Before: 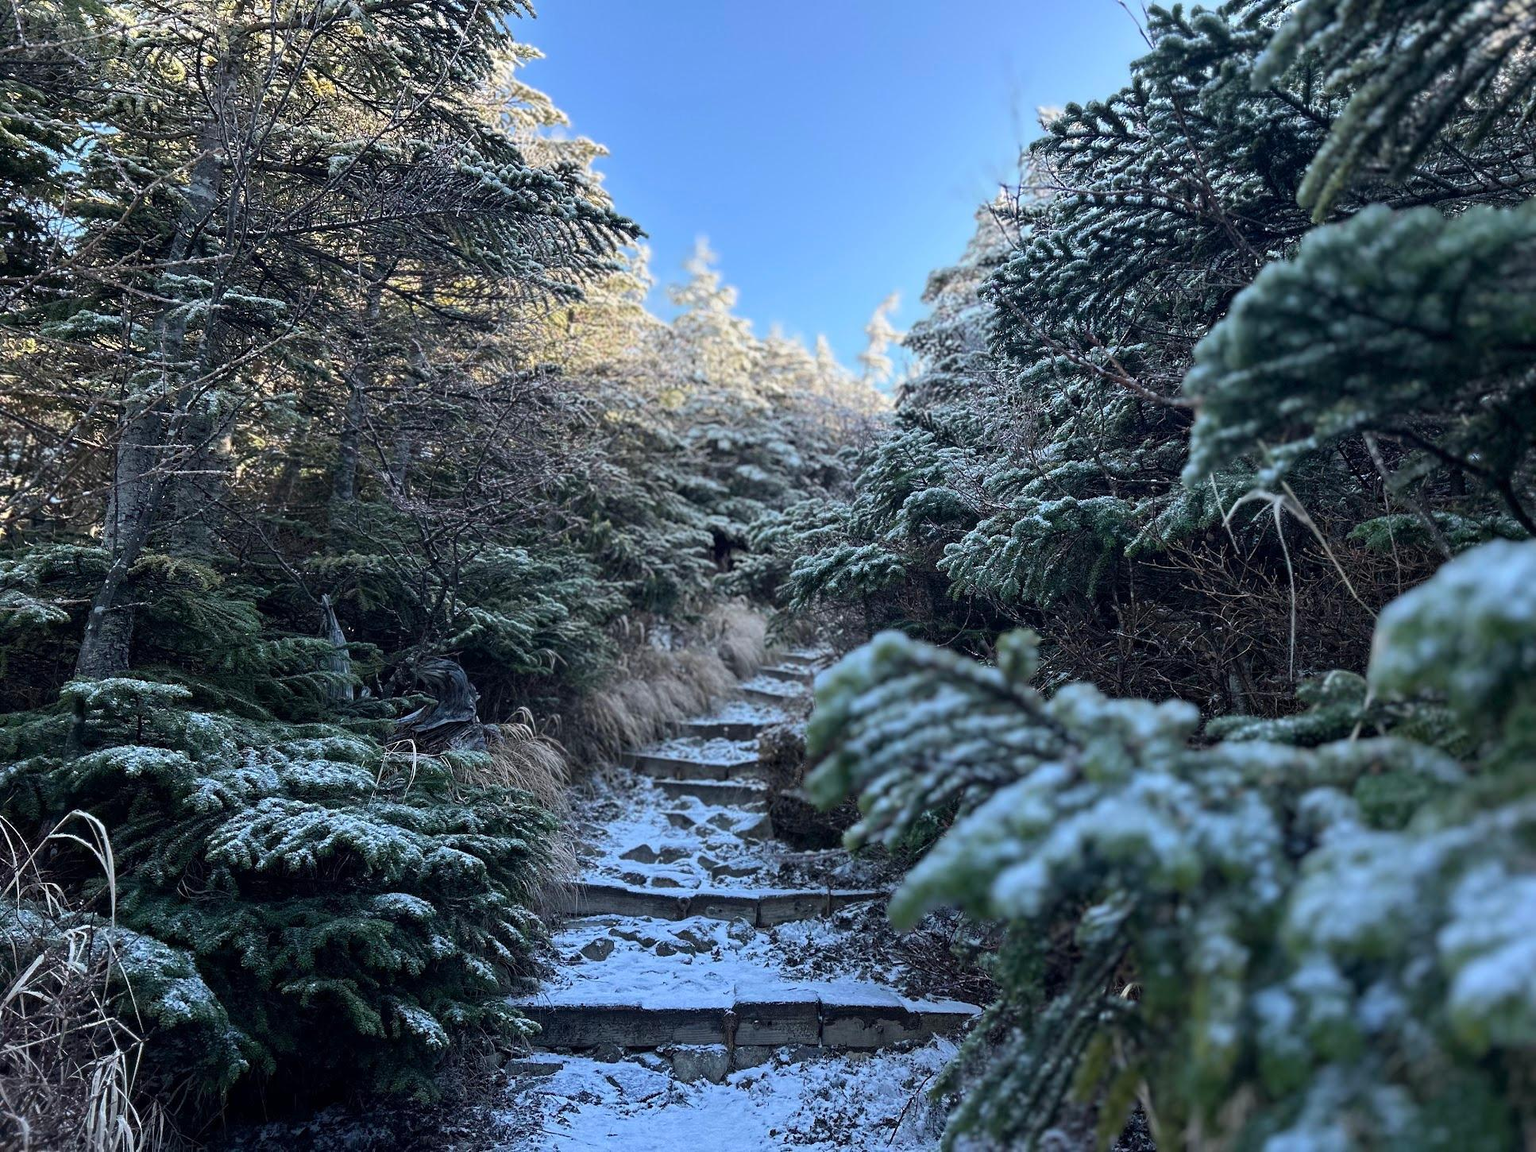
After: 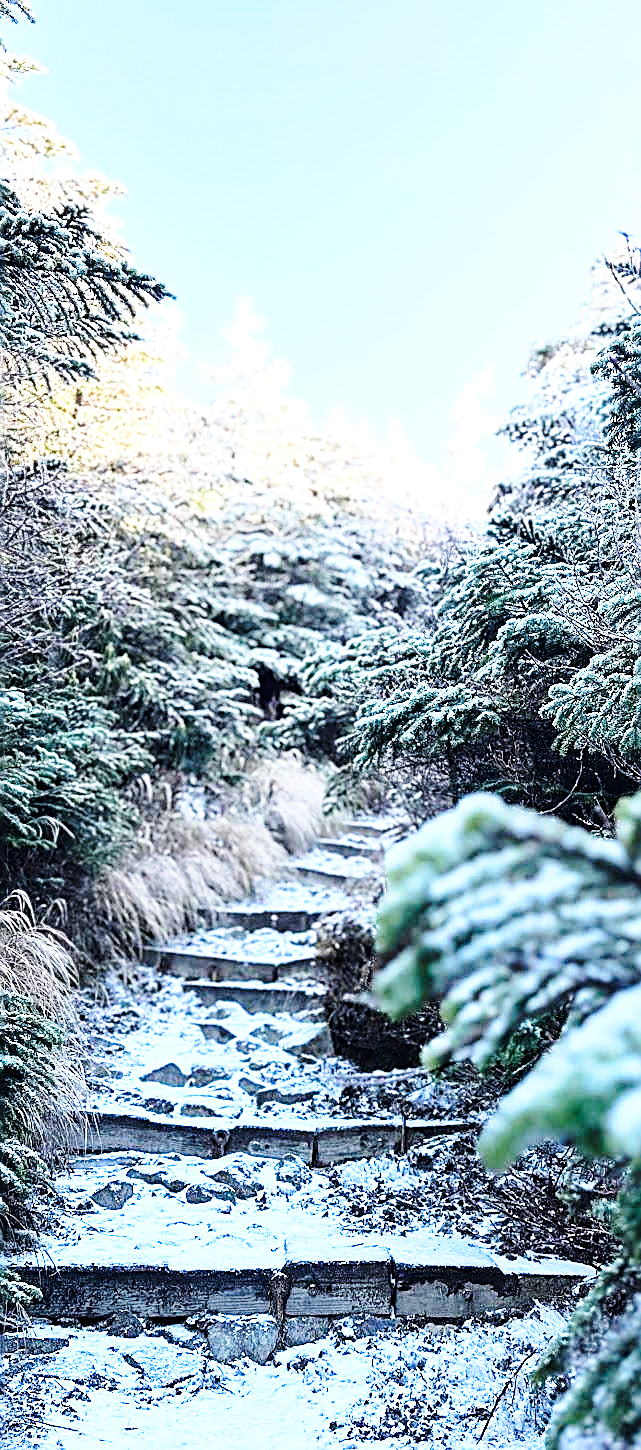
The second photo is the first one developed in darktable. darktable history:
crop: left 33.14%, right 33.704%
contrast brightness saturation: contrast 0.074, brightness 0.08, saturation 0.183
tone equalizer: -8 EV -1.12 EV, -7 EV -0.999 EV, -6 EV -0.857 EV, -5 EV -0.582 EV, -3 EV 0.591 EV, -2 EV 0.892 EV, -1 EV 1 EV, +0 EV 1.07 EV
base curve: curves: ch0 [(0, 0) (0.028, 0.03) (0.121, 0.232) (0.46, 0.748) (0.859, 0.968) (1, 1)], preserve colors none
sharpen: amount 0.912
